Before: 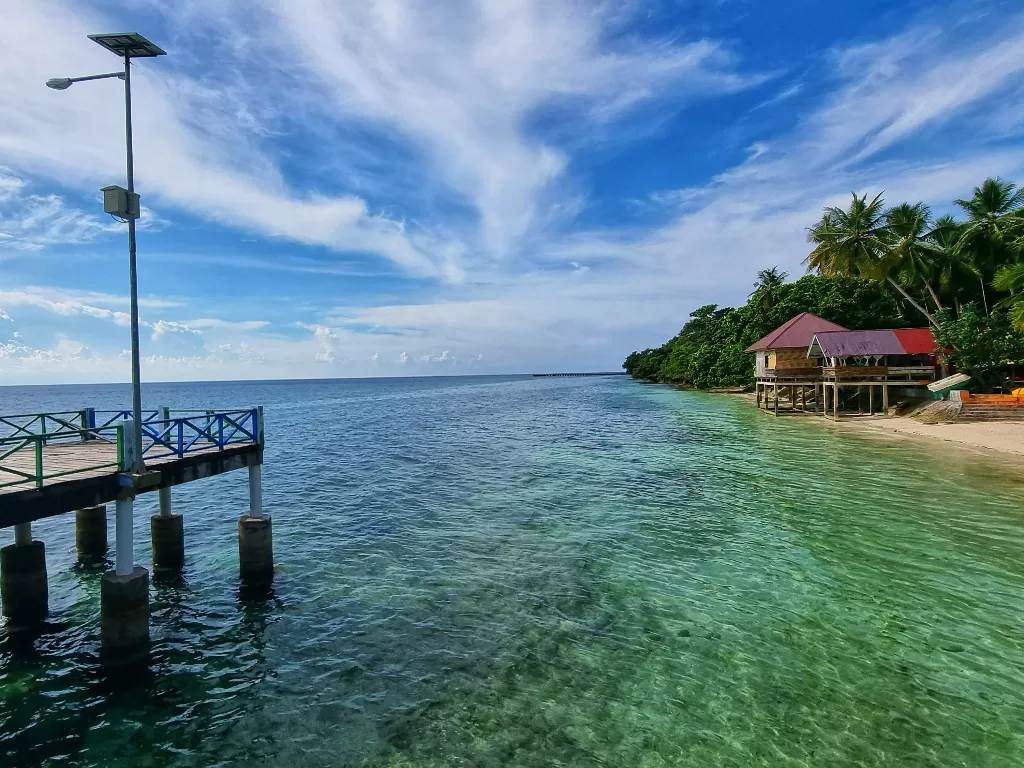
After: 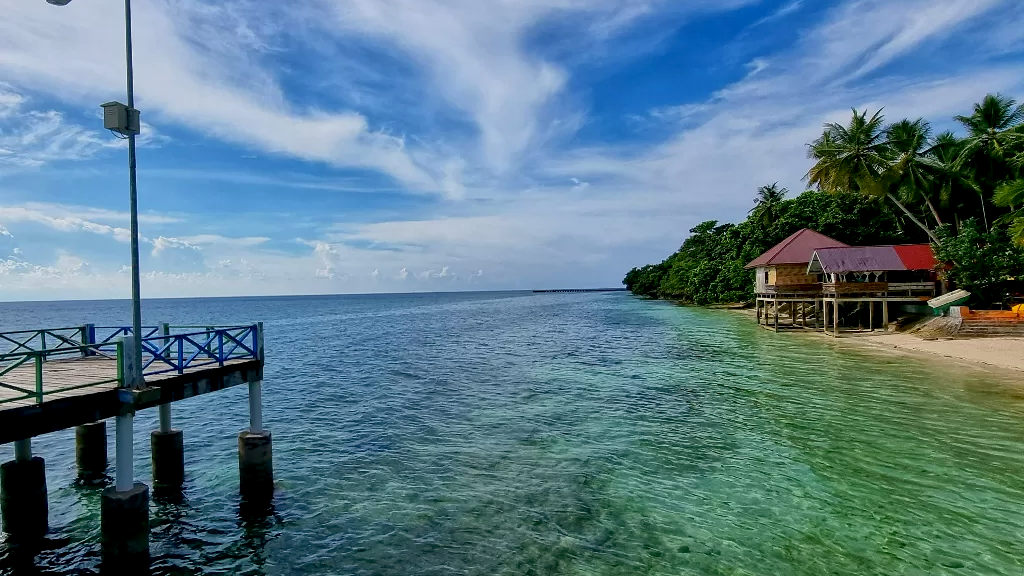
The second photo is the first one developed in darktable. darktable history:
crop: top 11.038%, bottom 13.962%
exposure: black level correction 0.009, exposure -0.159 EV, compensate highlight preservation false
